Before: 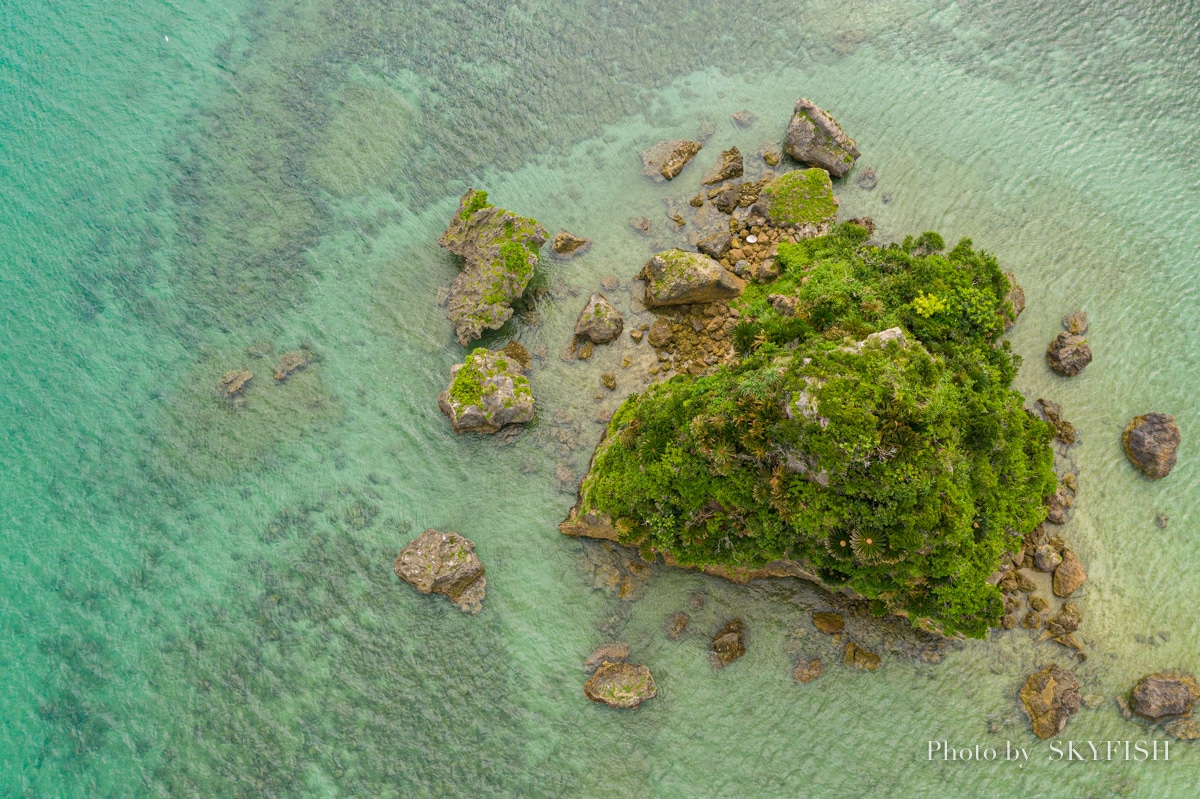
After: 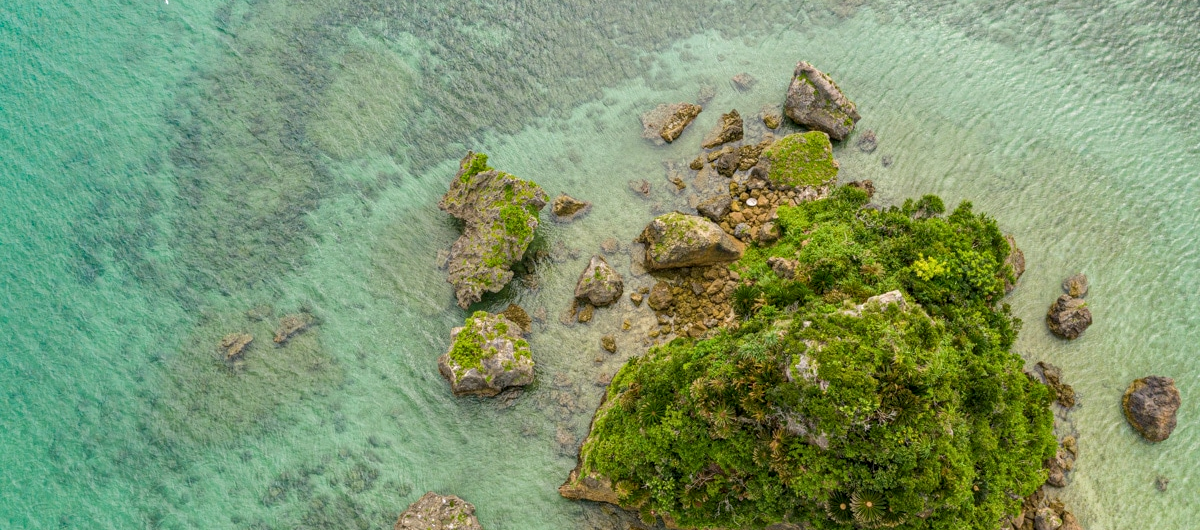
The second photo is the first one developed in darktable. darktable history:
local contrast: on, module defaults
crop and rotate: top 4.722%, bottom 28.944%
